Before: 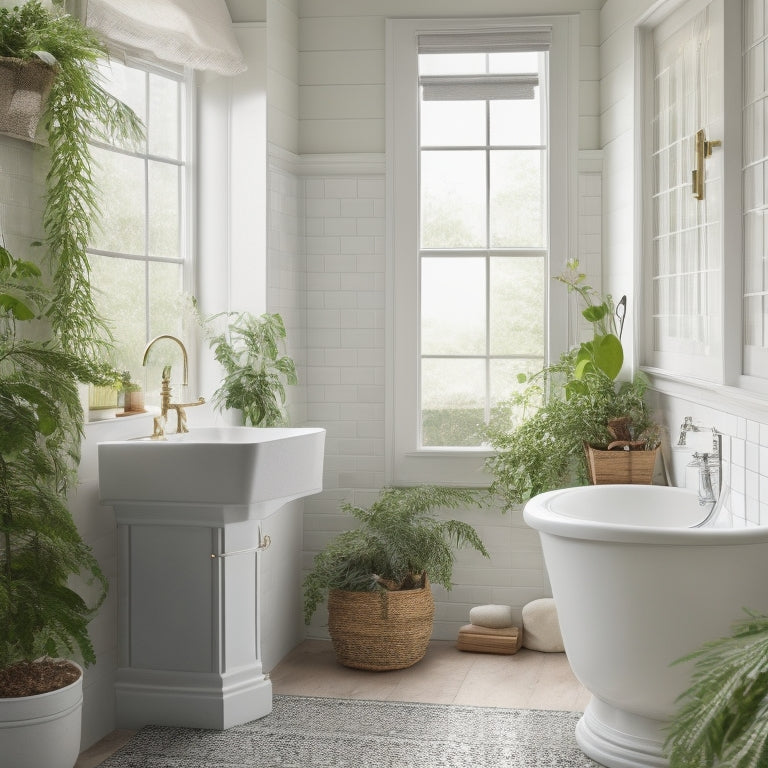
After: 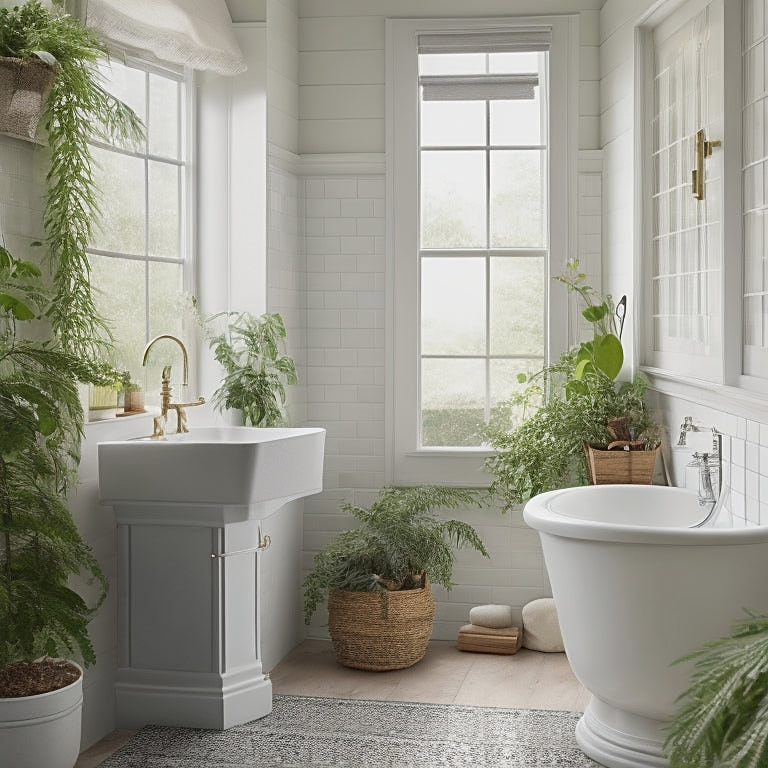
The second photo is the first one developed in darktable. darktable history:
sharpen: on, module defaults
exposure: exposure -0.177 EV, compensate highlight preservation false
